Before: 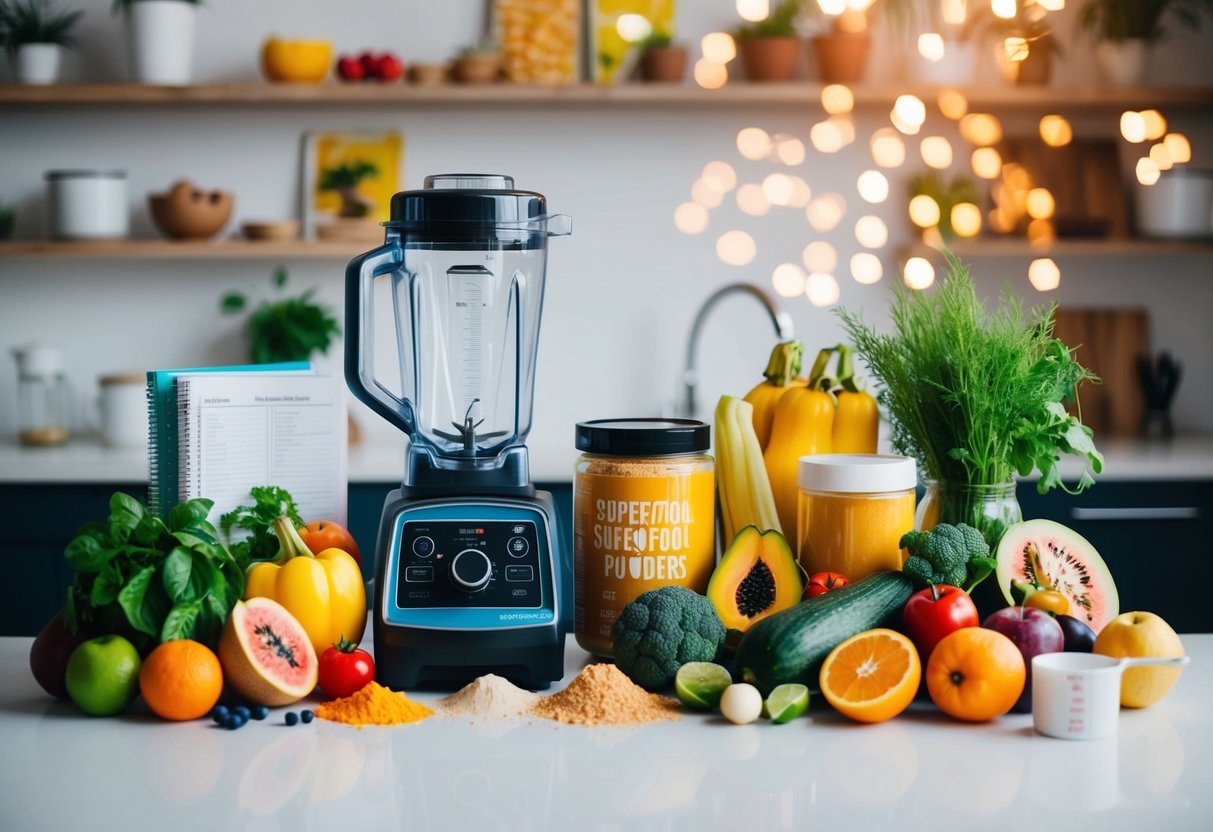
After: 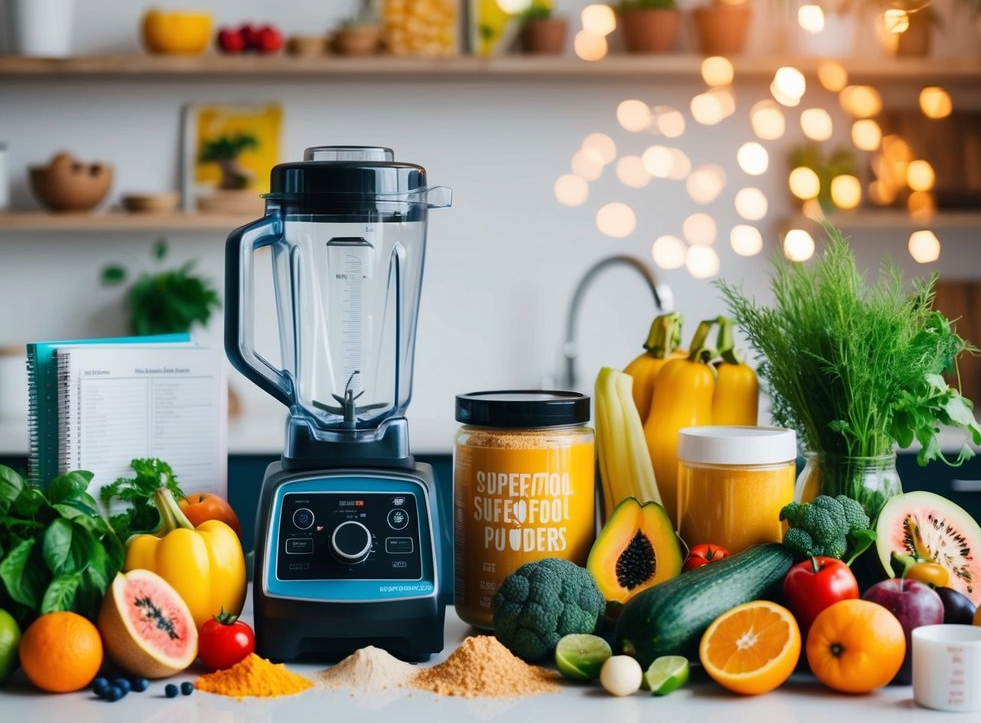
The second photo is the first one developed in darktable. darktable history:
crop: left 9.929%, top 3.475%, right 9.188%, bottom 9.529%
